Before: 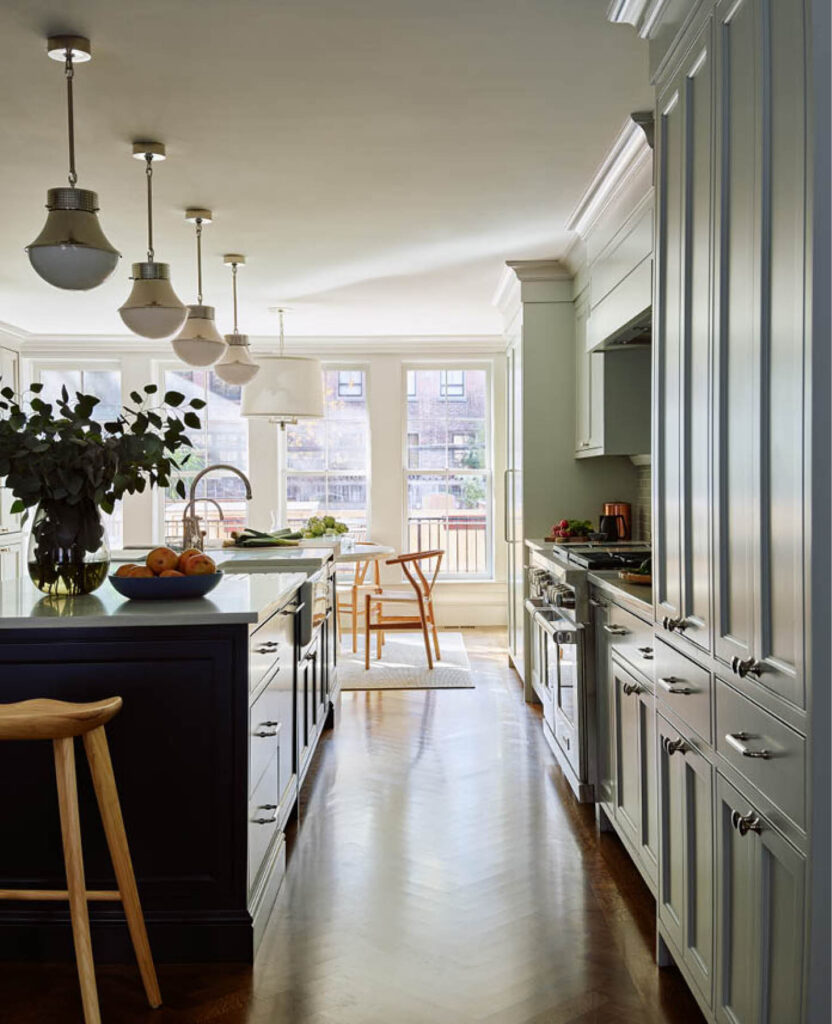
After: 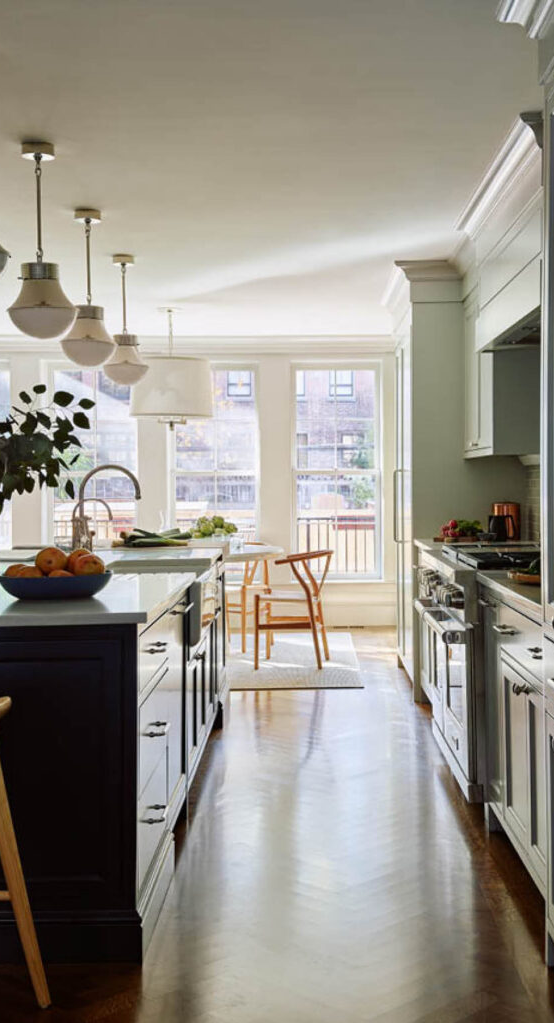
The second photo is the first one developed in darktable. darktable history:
crop and rotate: left 13.361%, right 20.046%
